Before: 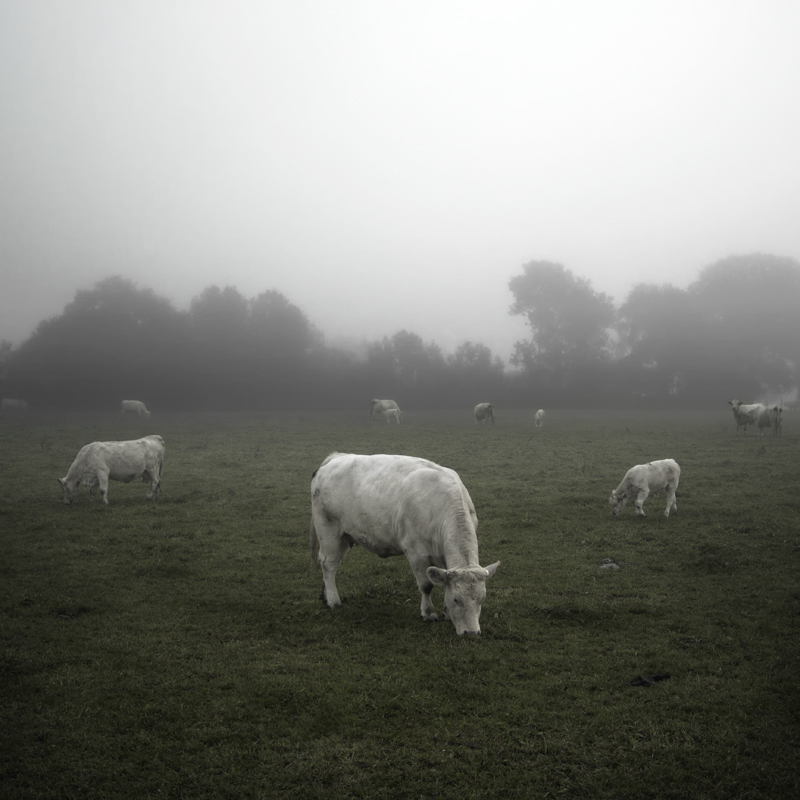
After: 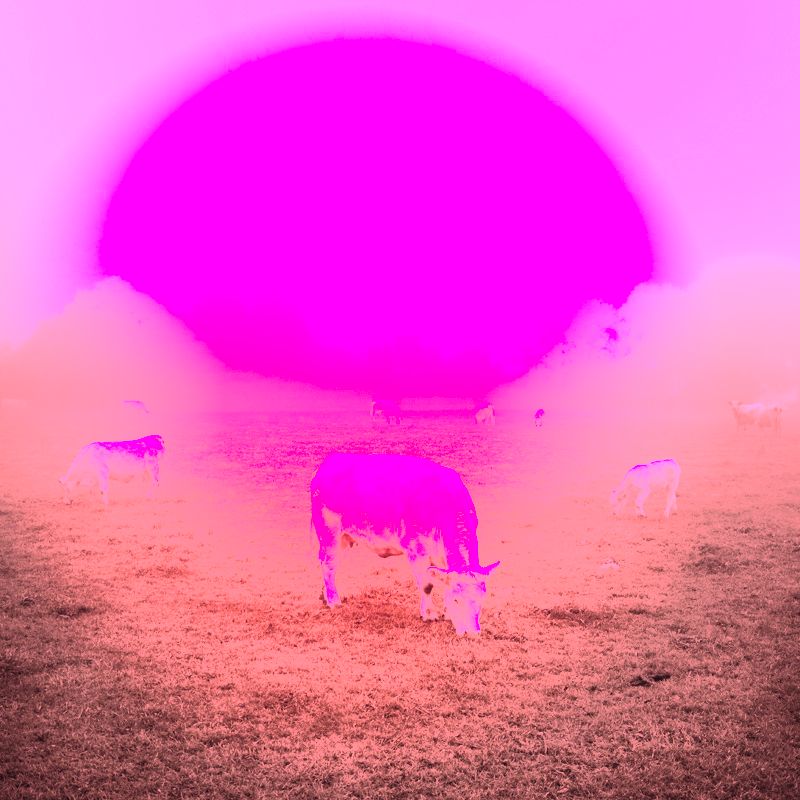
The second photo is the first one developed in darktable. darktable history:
tone curve: curves: ch0 [(0, 0.013) (0.054, 0.018) (0.205, 0.191) (0.289, 0.292) (0.39, 0.424) (0.493, 0.551) (0.647, 0.752) (0.778, 0.895) (1, 0.998)]; ch1 [(0, 0) (0.385, 0.343) (0.439, 0.415) (0.494, 0.495) (0.501, 0.501) (0.51, 0.509) (0.54, 0.546) (0.586, 0.606) (0.66, 0.701) (0.783, 0.804) (1, 1)]; ch2 [(0, 0) (0.32, 0.281) (0.403, 0.399) (0.441, 0.428) (0.47, 0.469) (0.498, 0.496) (0.524, 0.538) (0.566, 0.579) (0.633, 0.665) (0.7, 0.711) (1, 1)], color space Lab, independent channels, preserve colors none
vignetting: fall-off start 33.76%, fall-off radius 64.94%, brightness -0.575, center (-0.12, -0.002), width/height ratio 0.959
exposure: black level correction 0, exposure 1.45 EV, compensate exposure bias true, compensate highlight preservation false
white balance: red 4.26, blue 1.802
